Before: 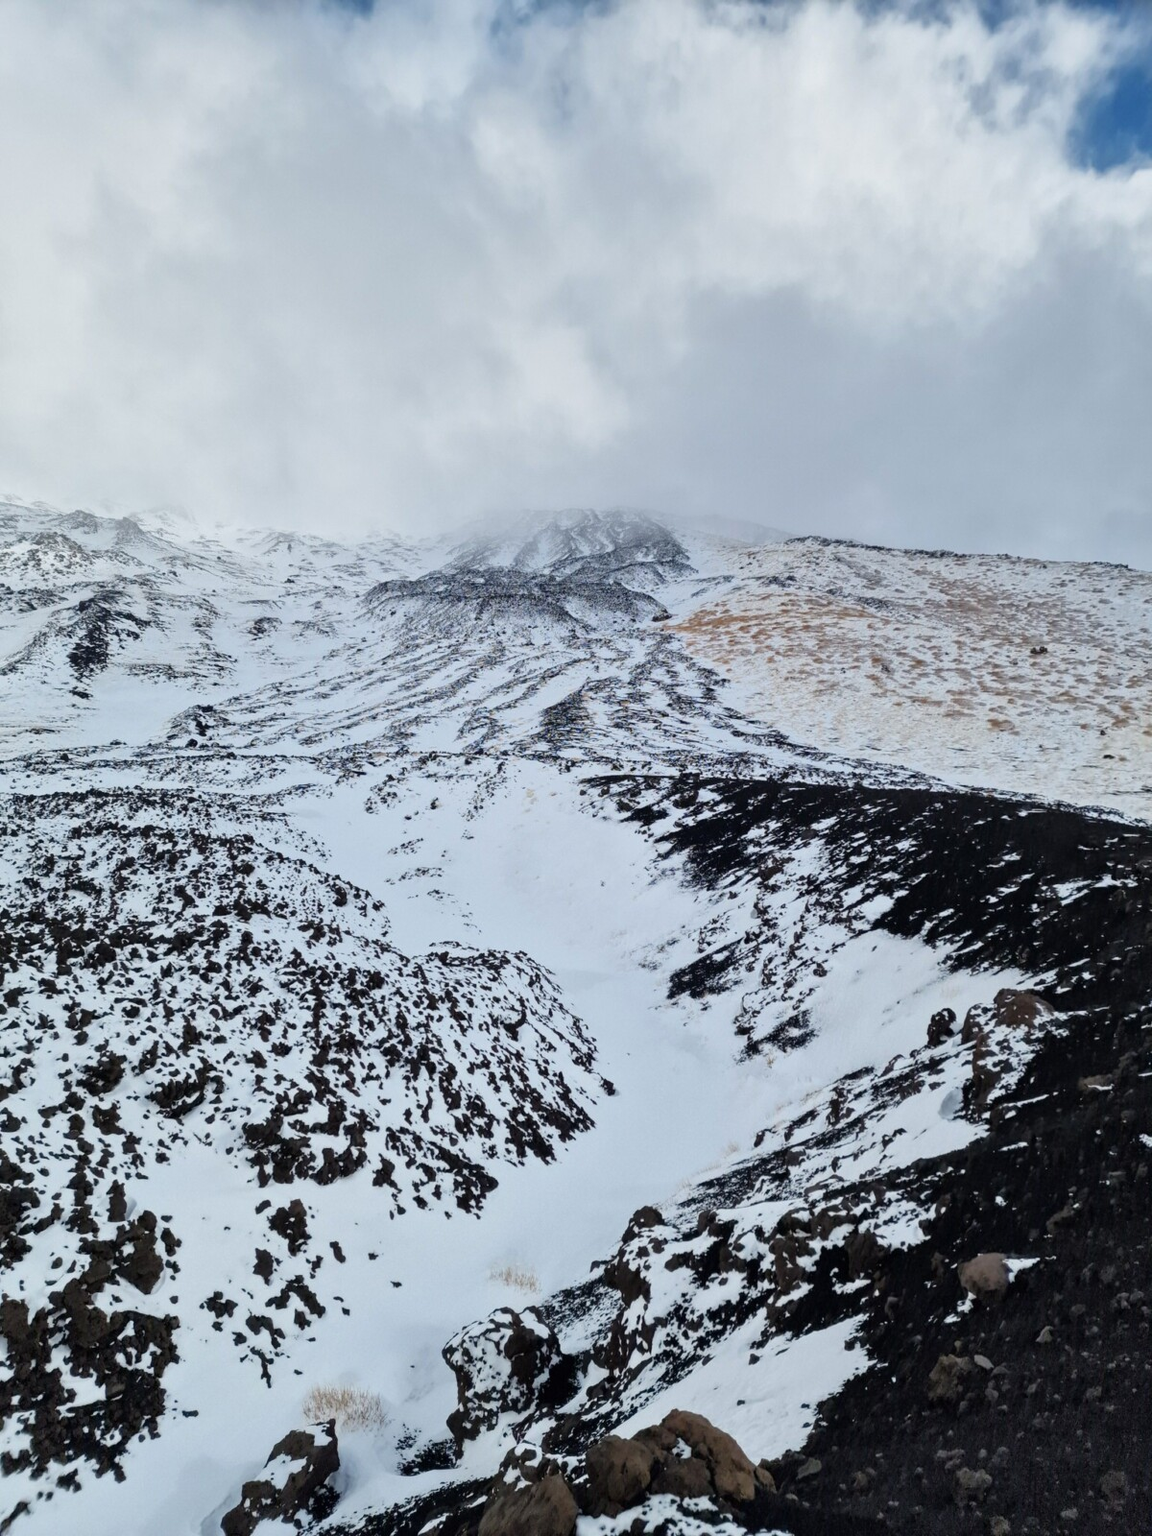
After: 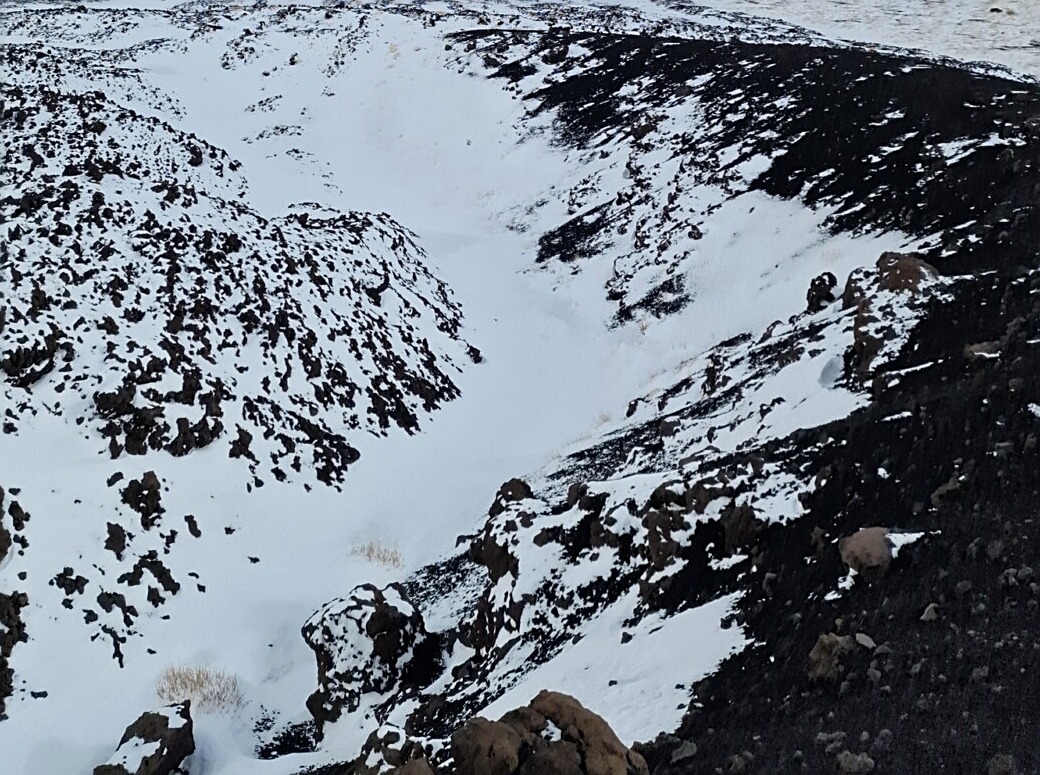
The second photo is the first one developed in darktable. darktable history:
exposure: exposure -0.06 EV, compensate highlight preservation false
crop and rotate: left 13.269%, top 48.658%, bottom 2.881%
sharpen: on, module defaults
